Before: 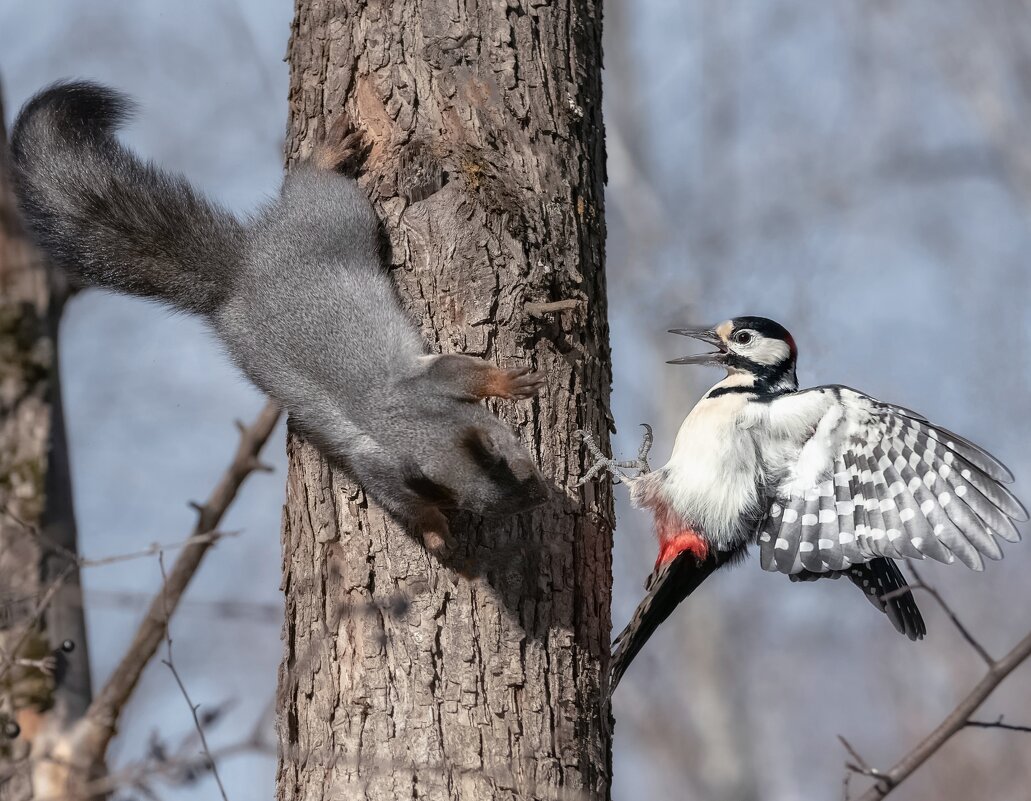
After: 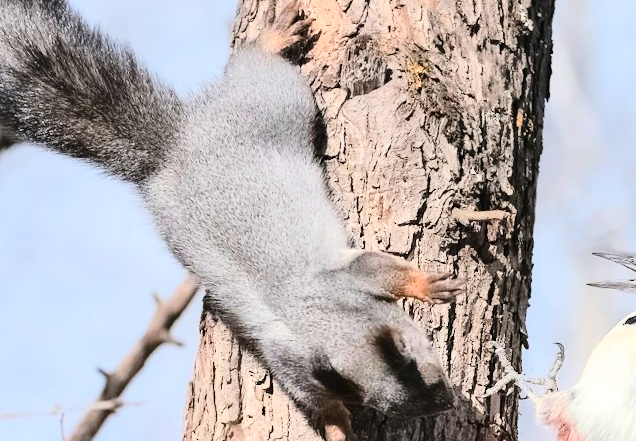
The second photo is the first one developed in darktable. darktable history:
tone equalizer: -7 EV 0.148 EV, -6 EV 0.608 EV, -5 EV 1.16 EV, -4 EV 1.3 EV, -3 EV 1.18 EV, -2 EV 0.6 EV, -1 EV 0.147 EV, edges refinement/feathering 500, mask exposure compensation -1.57 EV, preserve details no
contrast brightness saturation: contrast 0.196, brightness 0.151, saturation 0.149
crop and rotate: angle -6.69°, left 2.073%, top 6.672%, right 27.4%, bottom 30.323%
